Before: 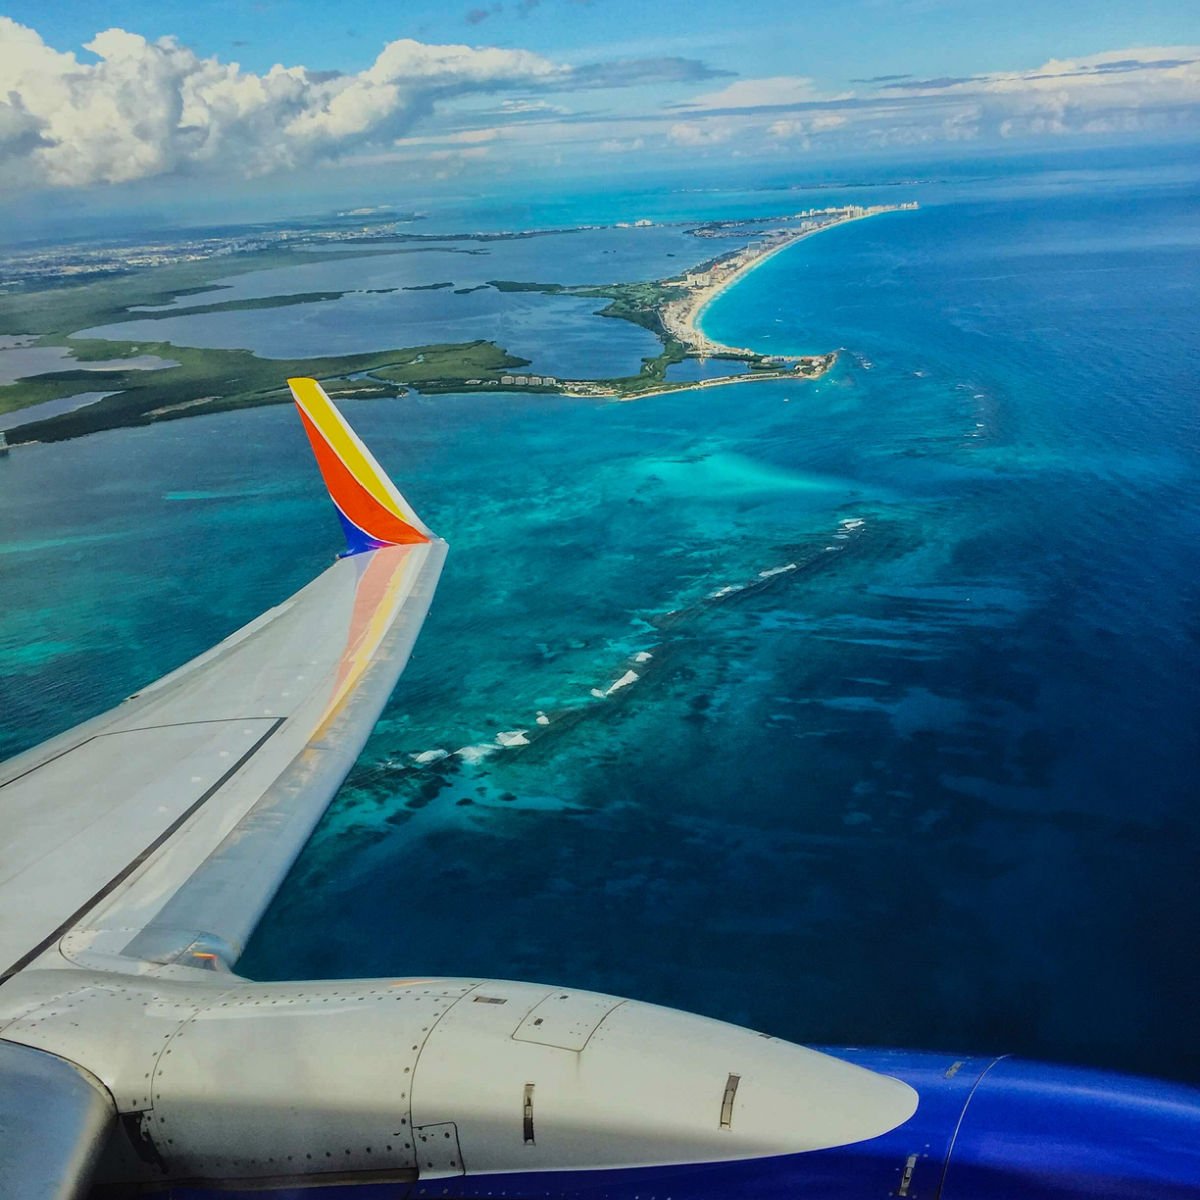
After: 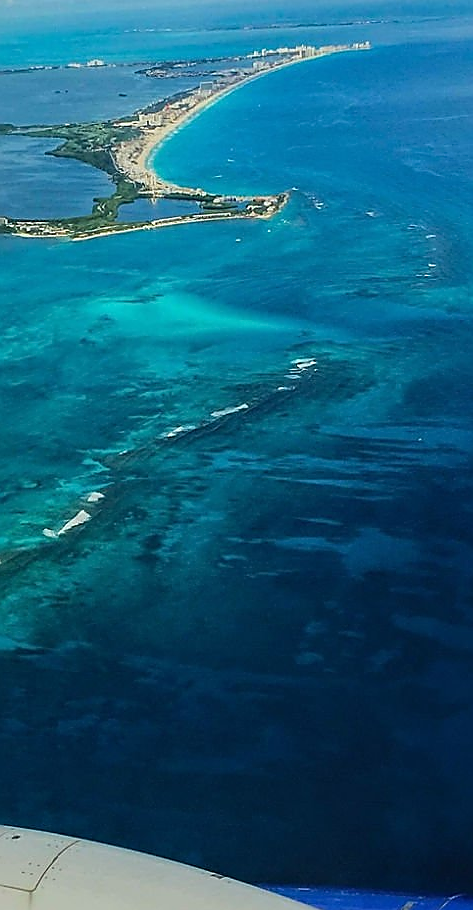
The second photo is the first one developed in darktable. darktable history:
crop: left 45.721%, top 13.393%, right 14.118%, bottom 10.01%
sharpen: radius 1.4, amount 1.25, threshold 0.7
